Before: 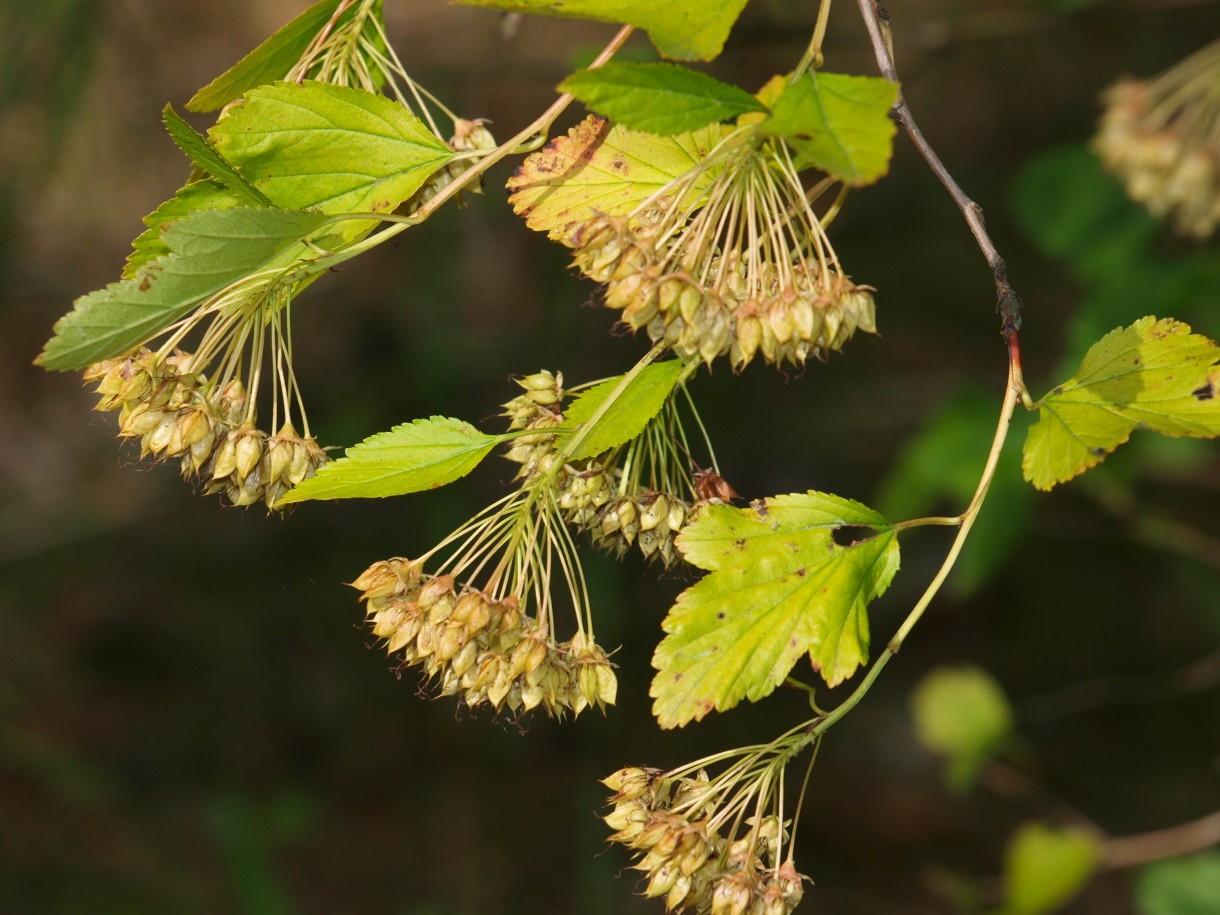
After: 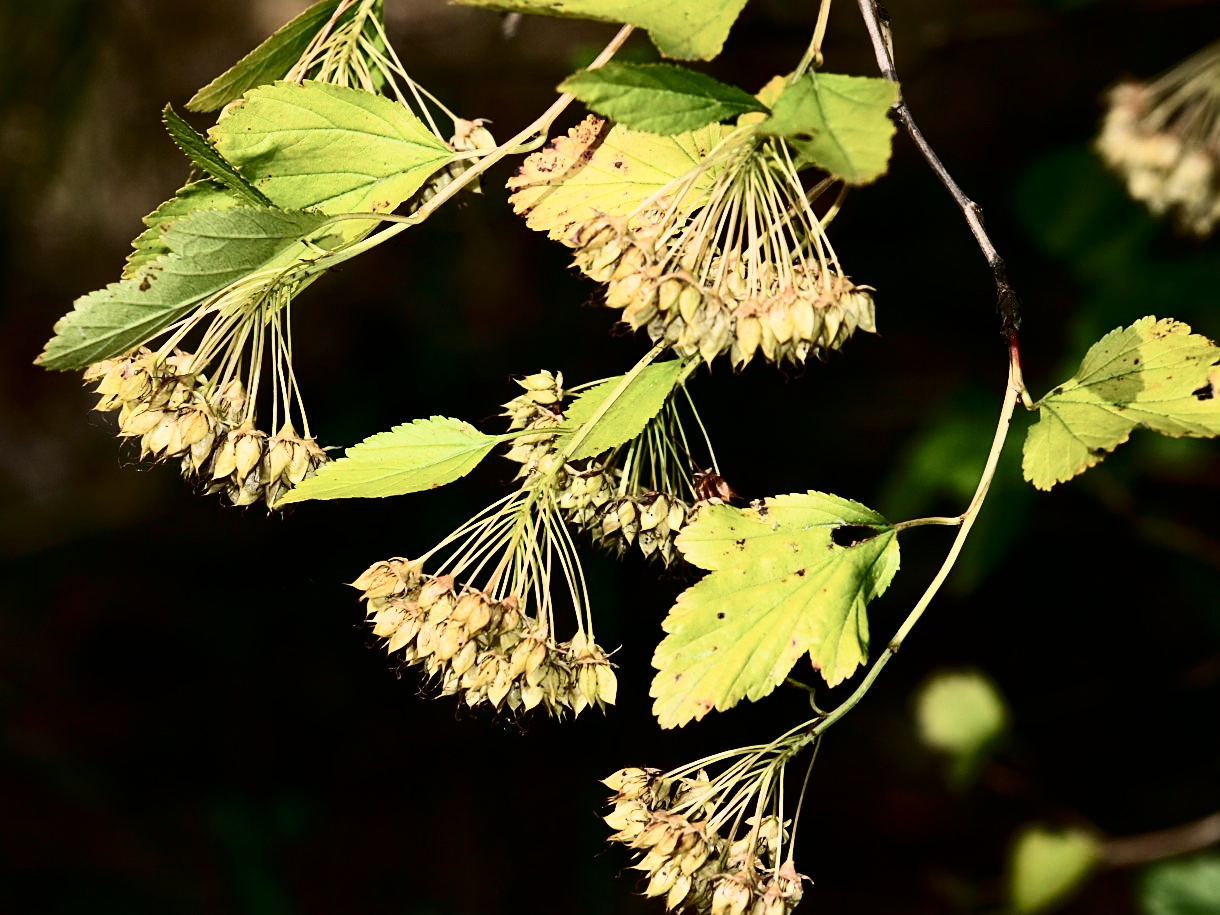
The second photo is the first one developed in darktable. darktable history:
filmic rgb: black relative exposure -11.88 EV, white relative exposure 5.43 EV, threshold 3 EV, hardness 4.49, latitude 50%, contrast 1.14, color science v5 (2021), contrast in shadows safe, contrast in highlights safe, enable highlight reconstruction true
sharpen: on, module defaults
contrast brightness saturation: contrast 0.5, saturation -0.1
